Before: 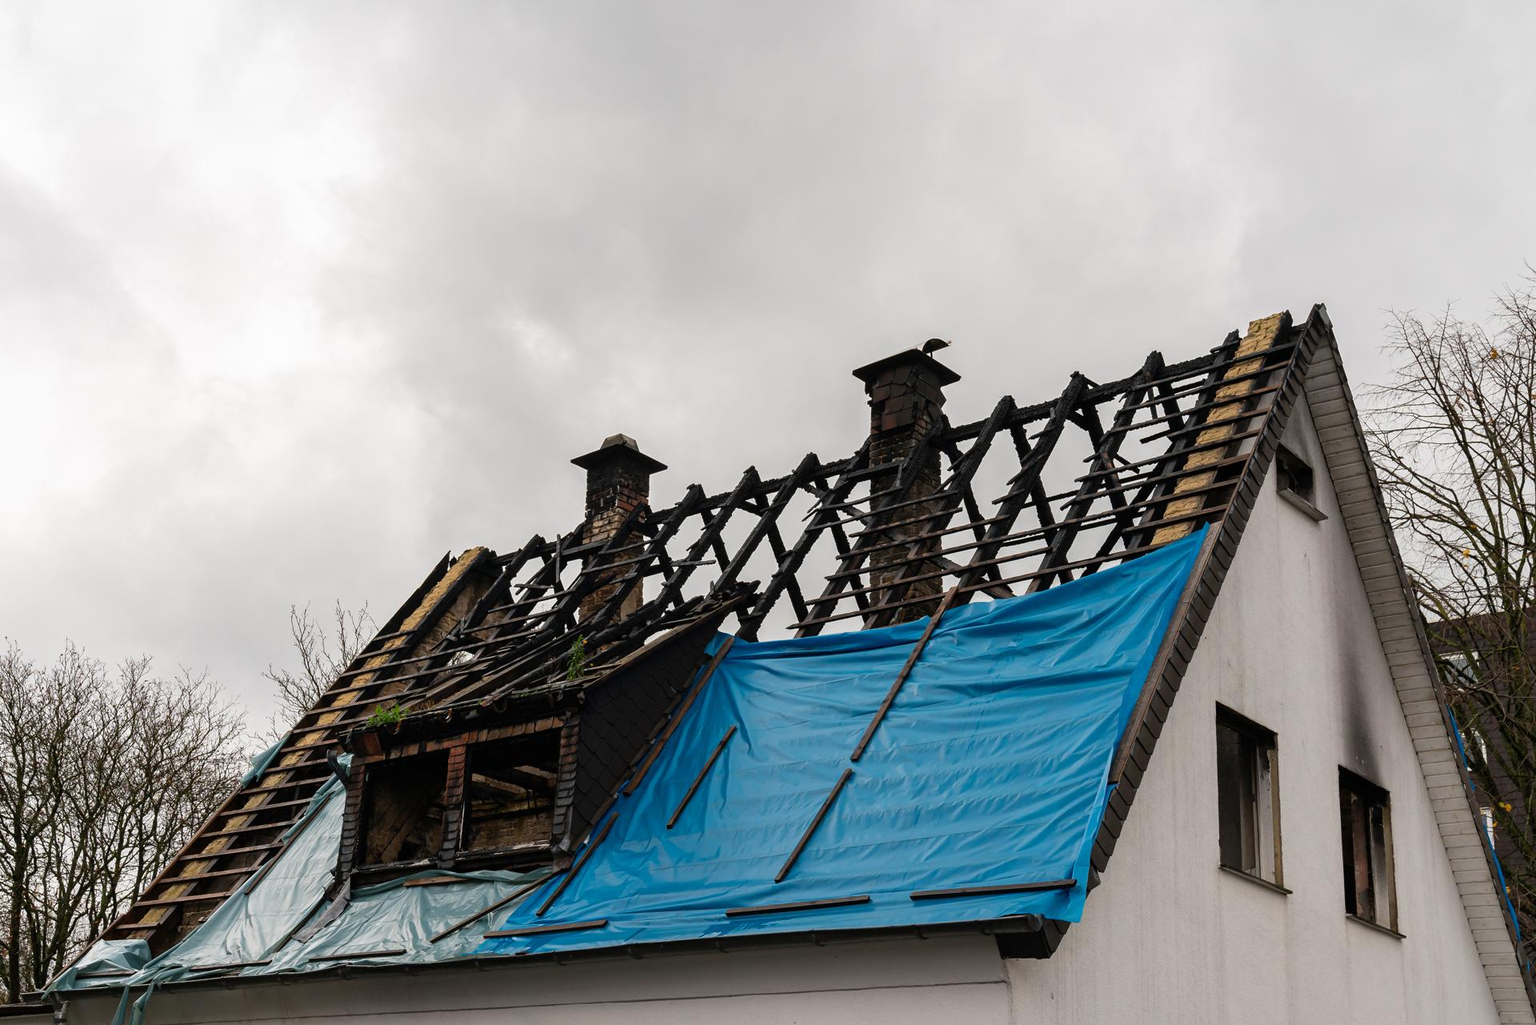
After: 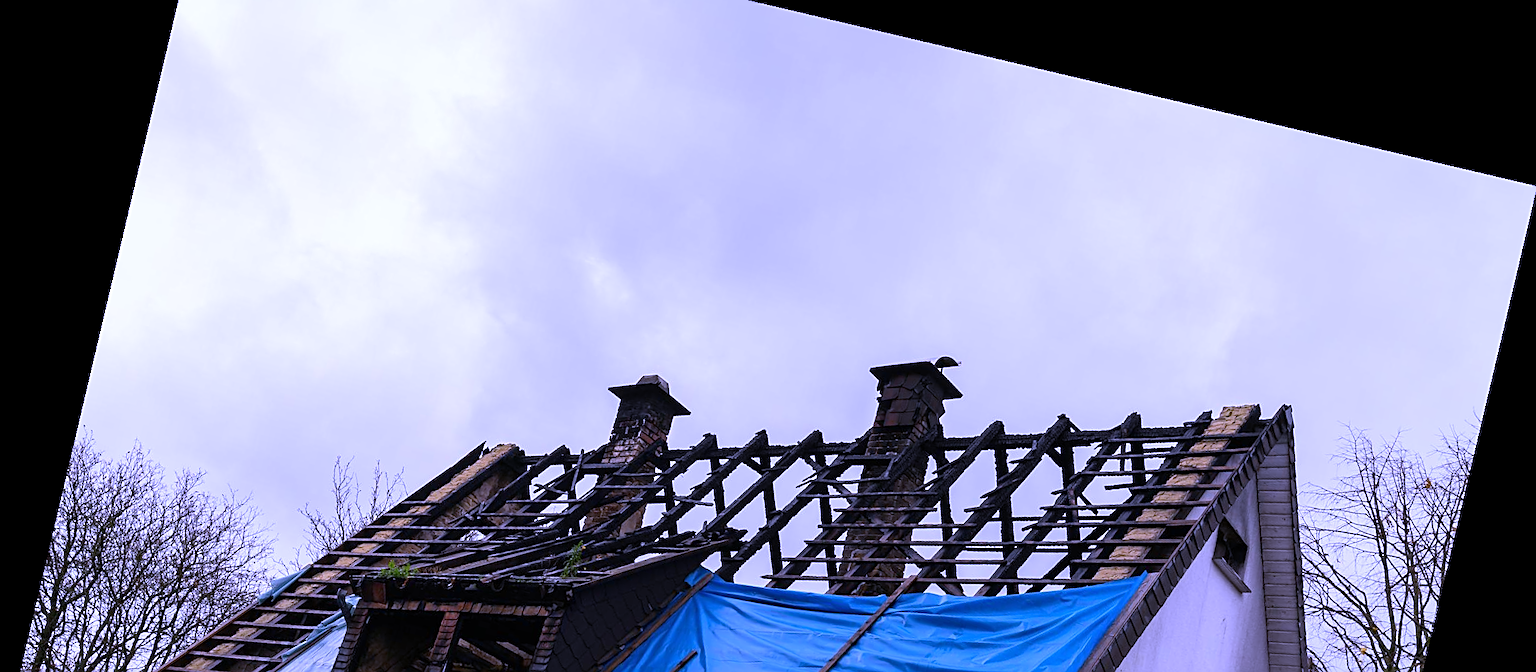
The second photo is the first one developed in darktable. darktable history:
white balance: red 0.98, blue 1.61
sharpen: on, module defaults
rotate and perspective: rotation 13.27°, automatic cropping off
crop and rotate: top 10.605%, bottom 33.274%
